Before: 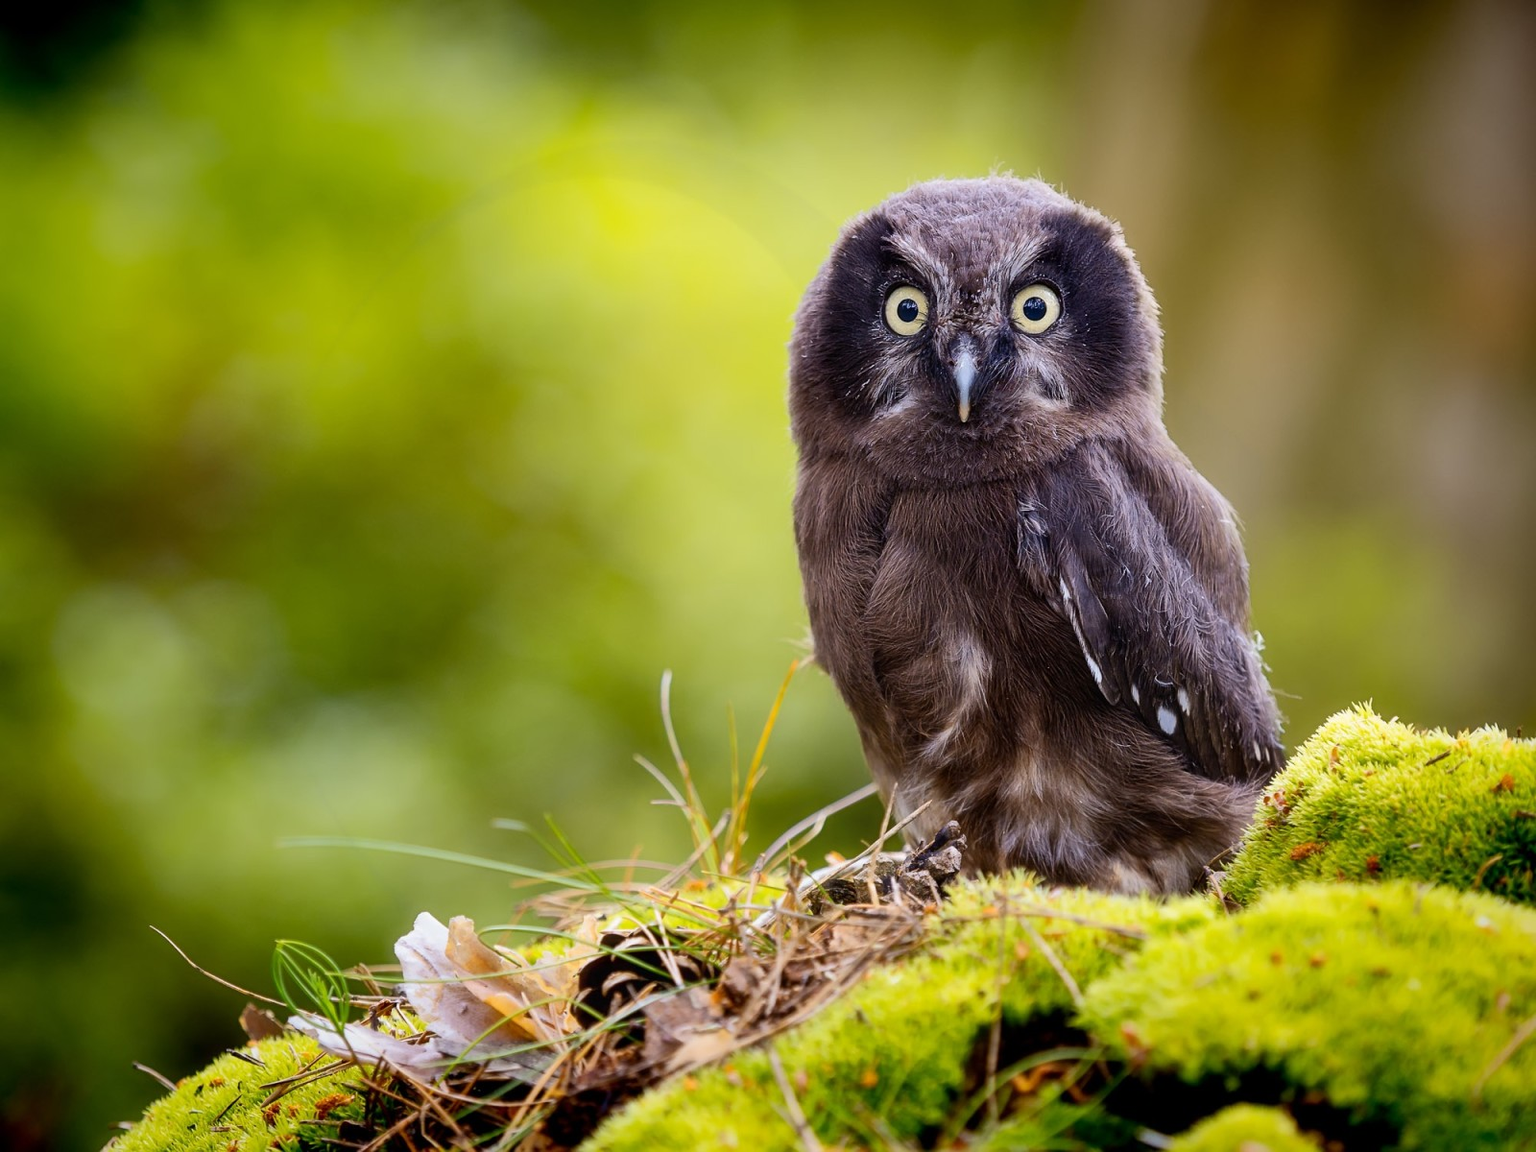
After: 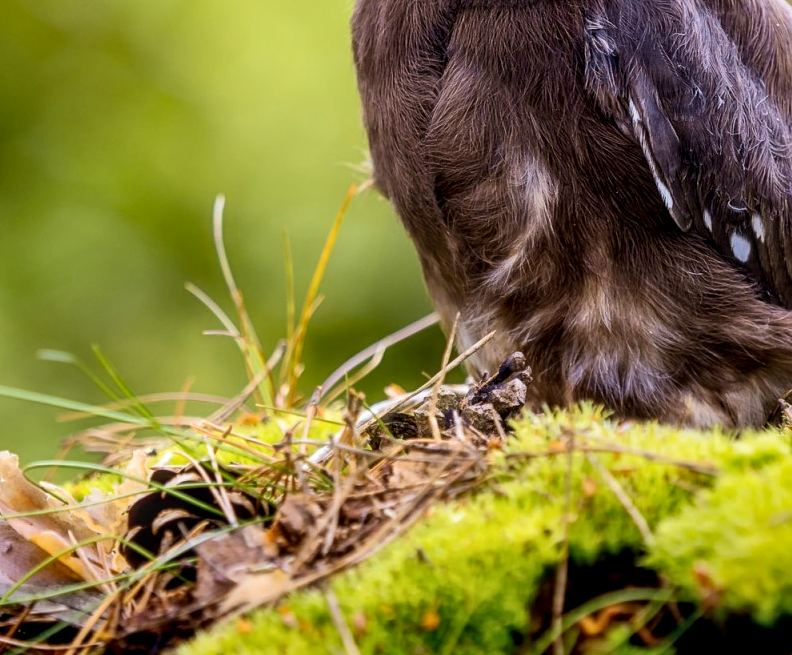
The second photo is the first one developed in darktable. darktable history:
local contrast: detail 130%
crop: left 29.733%, top 41.93%, right 20.754%, bottom 3.467%
velvia: on, module defaults
